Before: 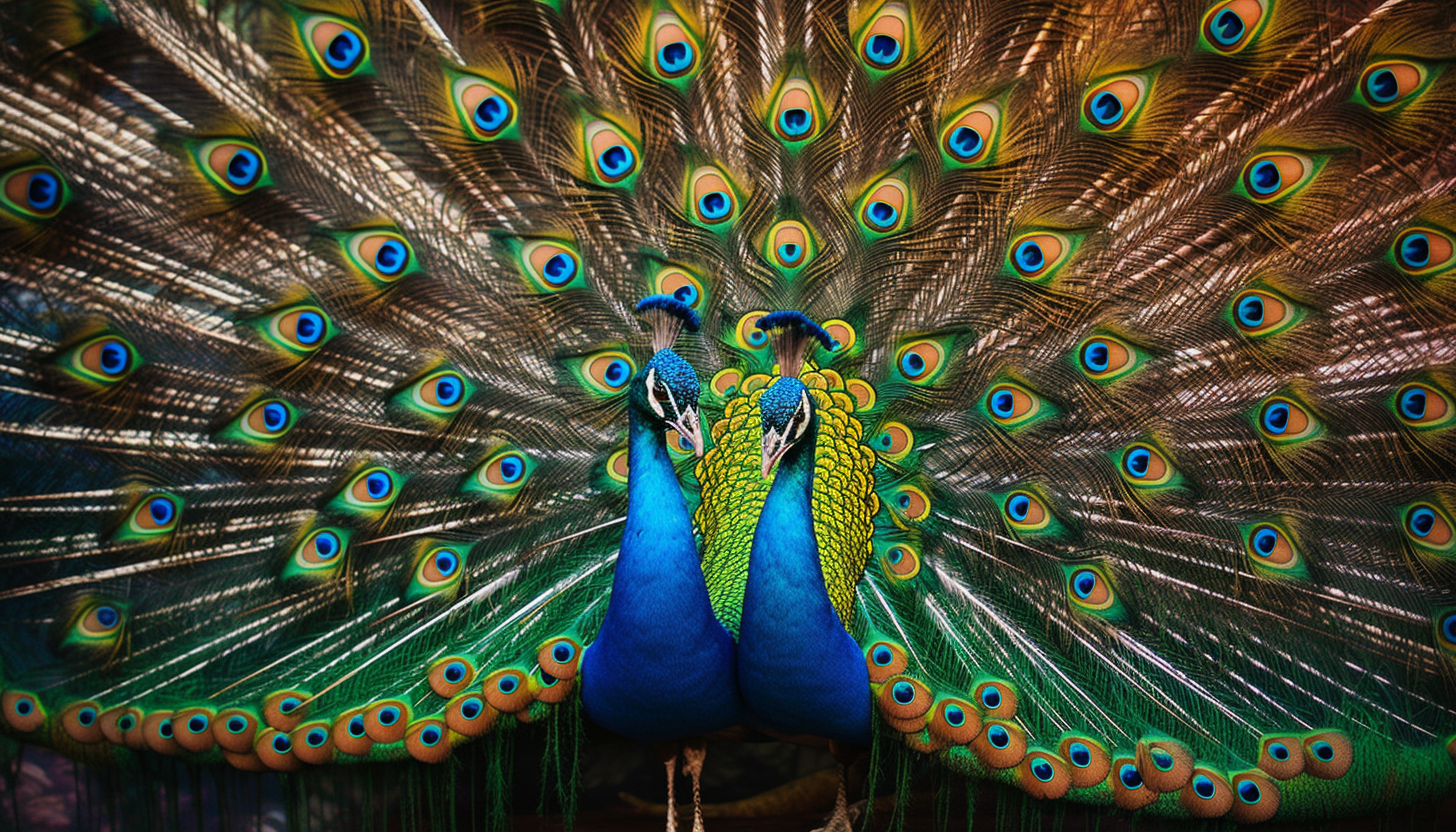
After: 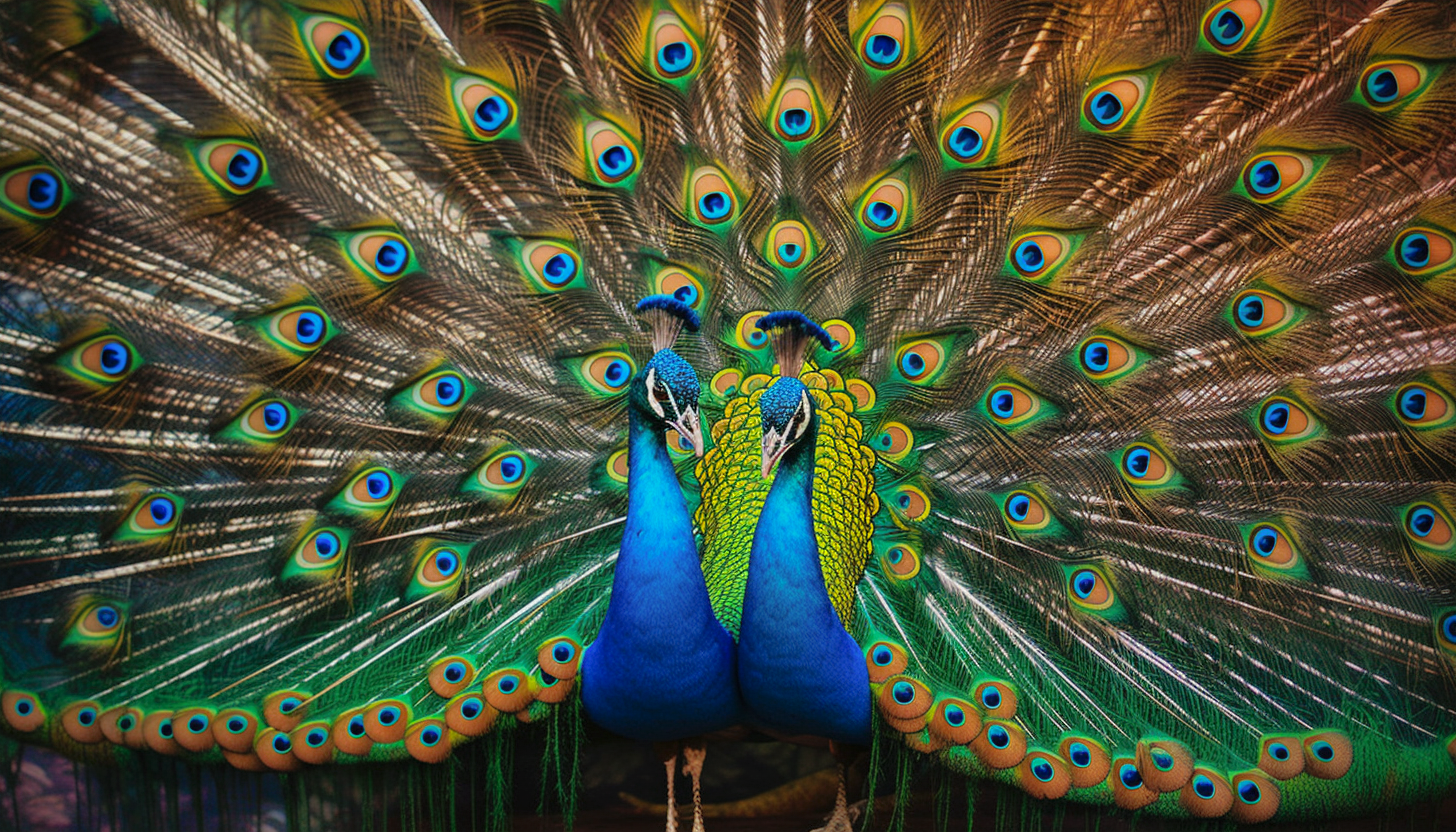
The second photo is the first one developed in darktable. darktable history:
shadows and highlights: on, module defaults
color correction: highlights a* -2.62, highlights b* 2.31
